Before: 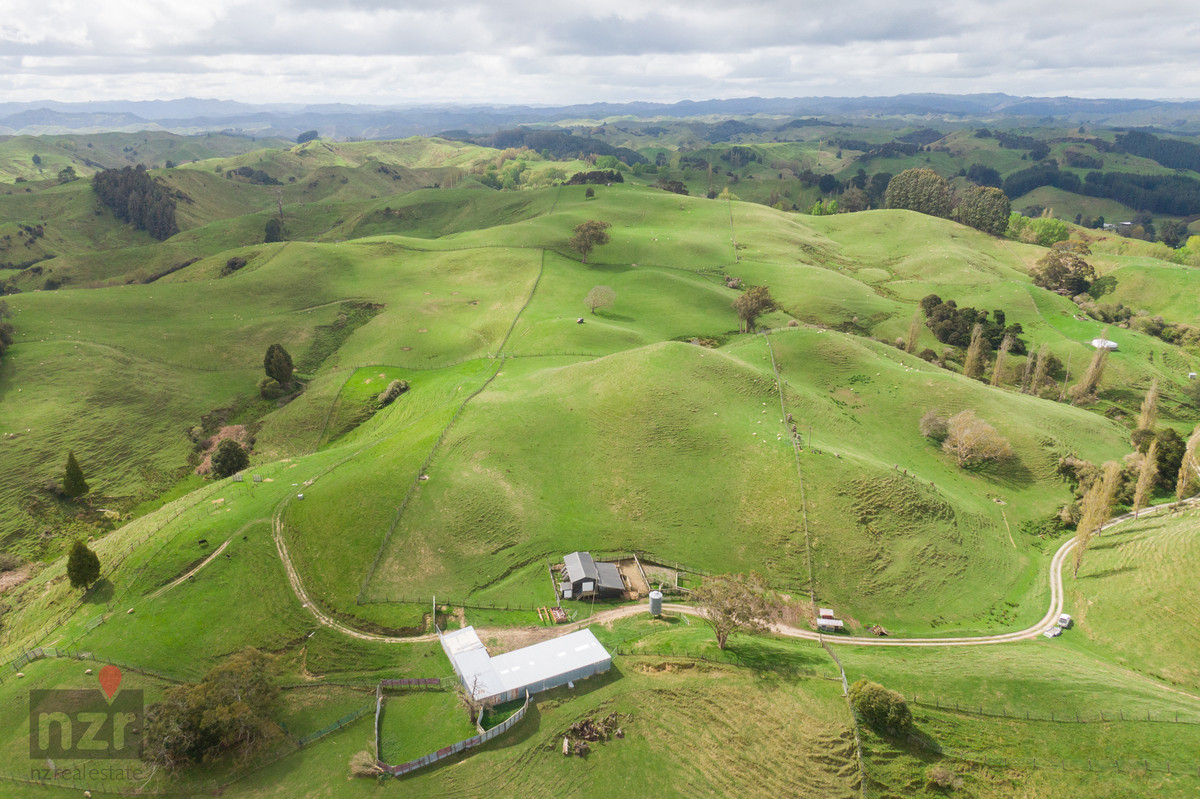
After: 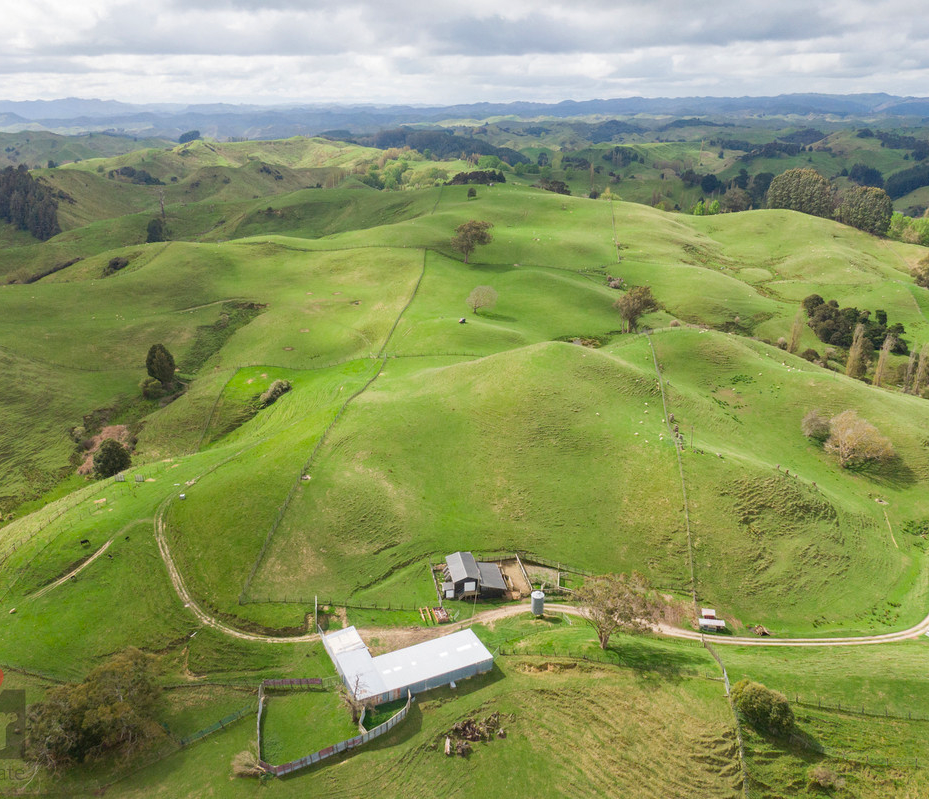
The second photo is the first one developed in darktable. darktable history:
crop: left 9.88%, right 12.664%
haze removal: compatibility mode true, adaptive false
